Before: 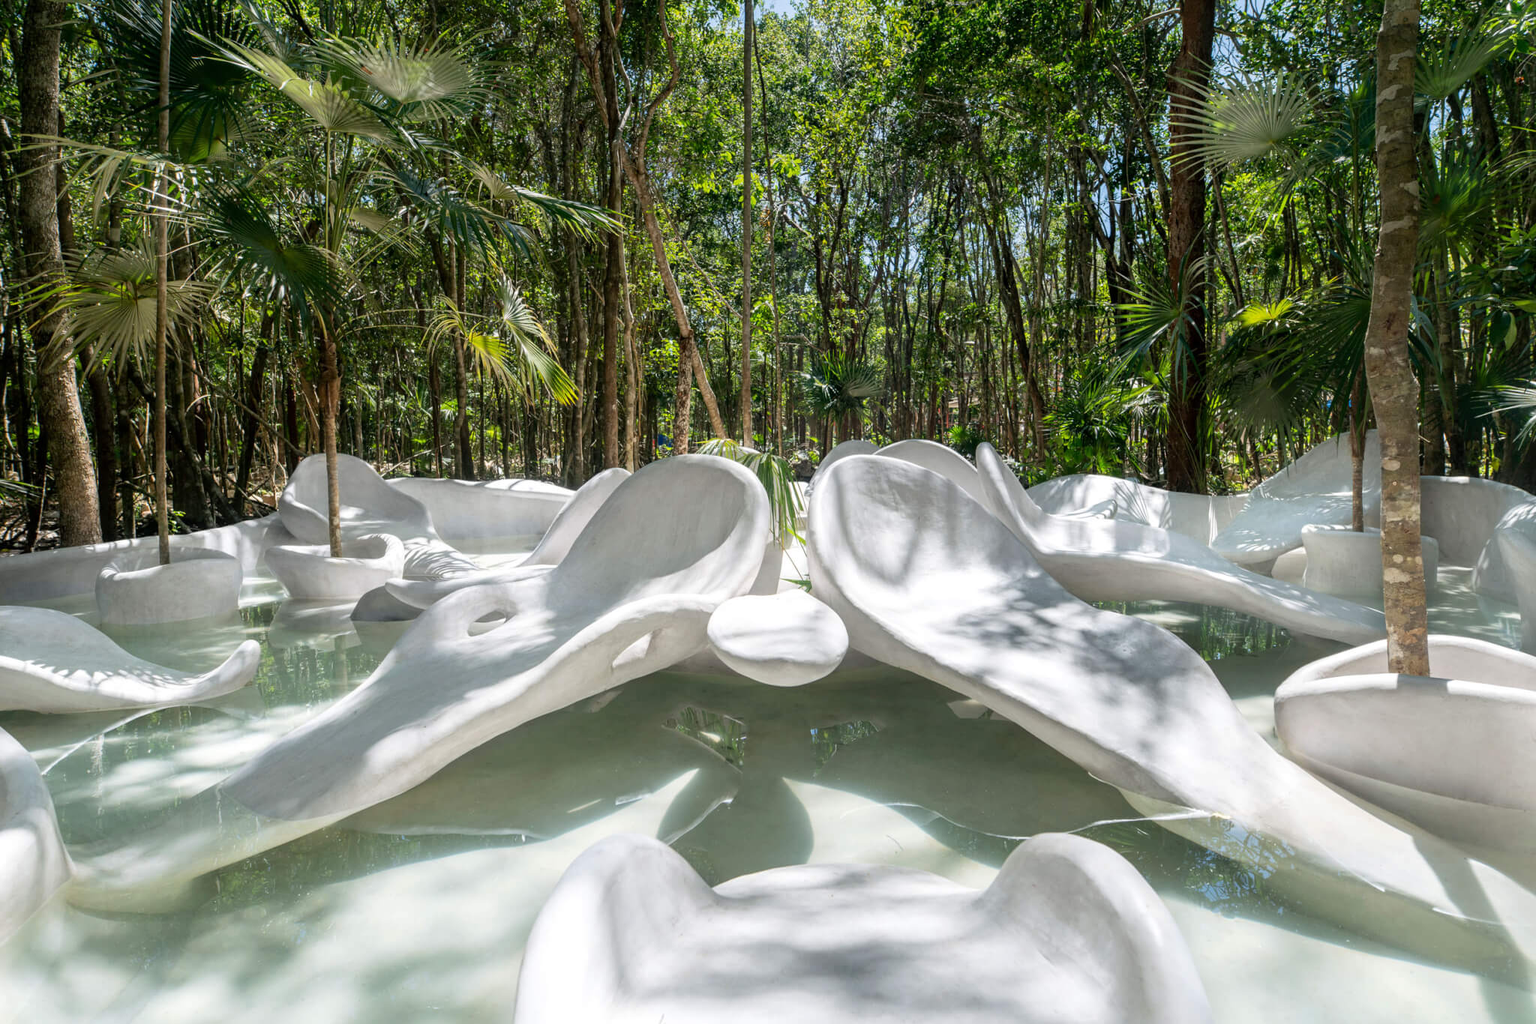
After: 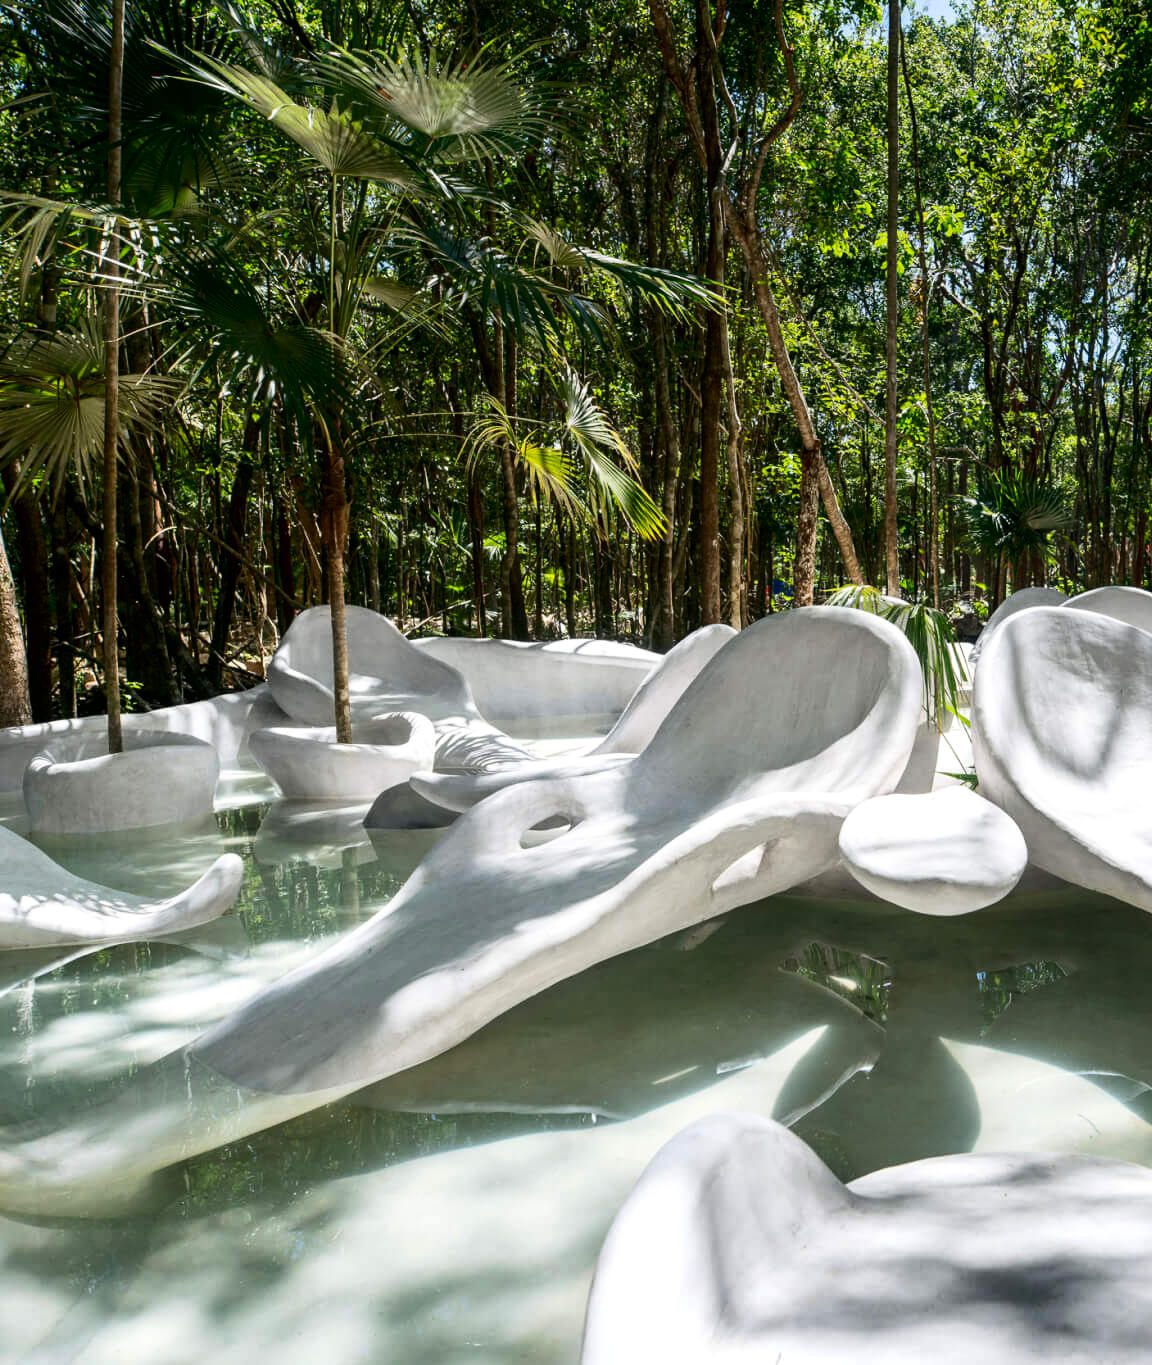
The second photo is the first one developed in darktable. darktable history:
contrast brightness saturation: contrast 0.2, brightness -0.11, saturation 0.1
crop: left 5.114%, right 38.589%
shadows and highlights: shadows 12, white point adjustment 1.2, soften with gaussian
